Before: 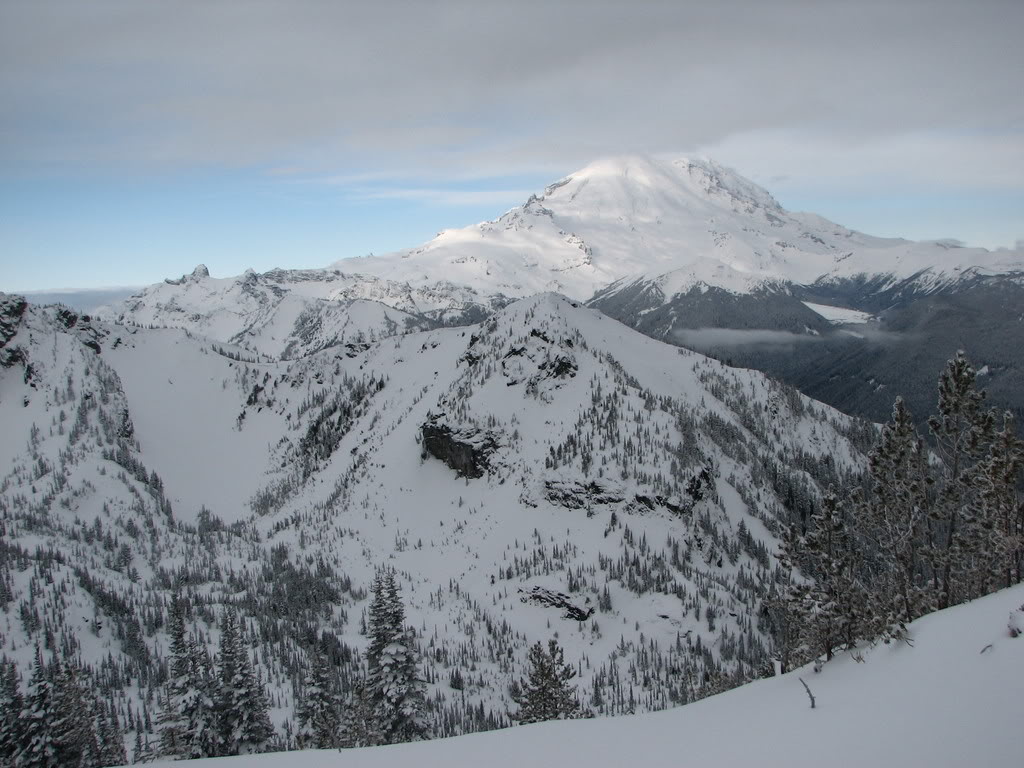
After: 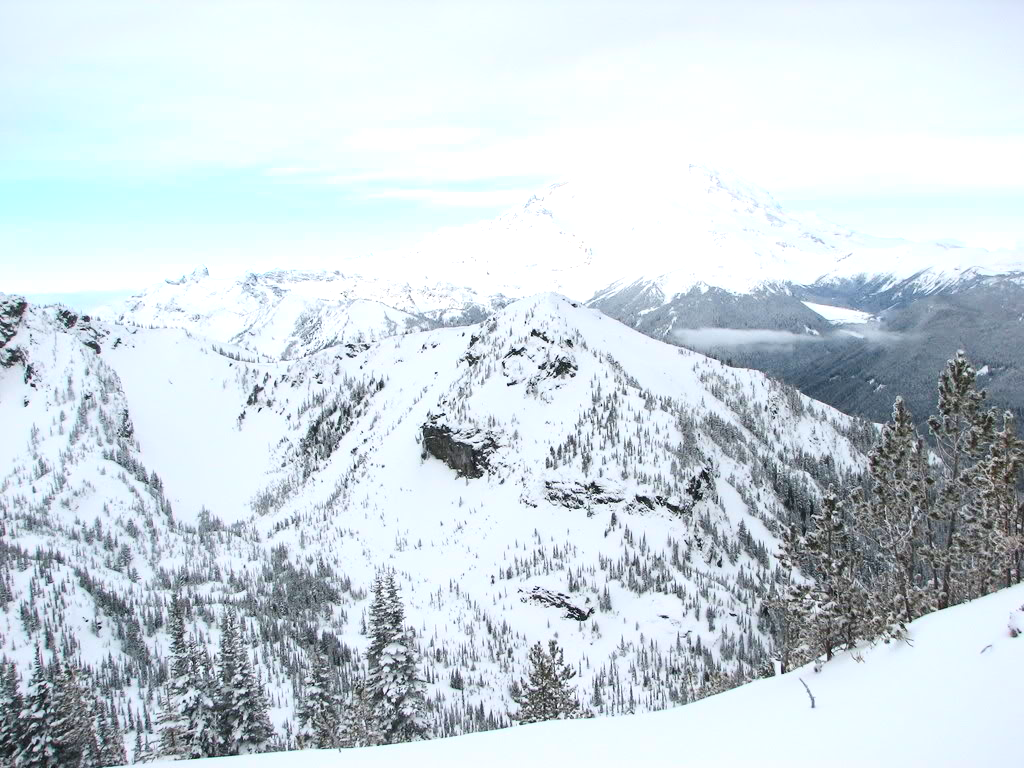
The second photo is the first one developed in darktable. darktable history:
exposure: black level correction 0, exposure 1.37 EV, compensate highlight preservation false
levels: mode automatic, white 99.98%, levels [0, 0.498, 0.996]
contrast brightness saturation: contrast 0.204, brightness 0.161, saturation 0.219
